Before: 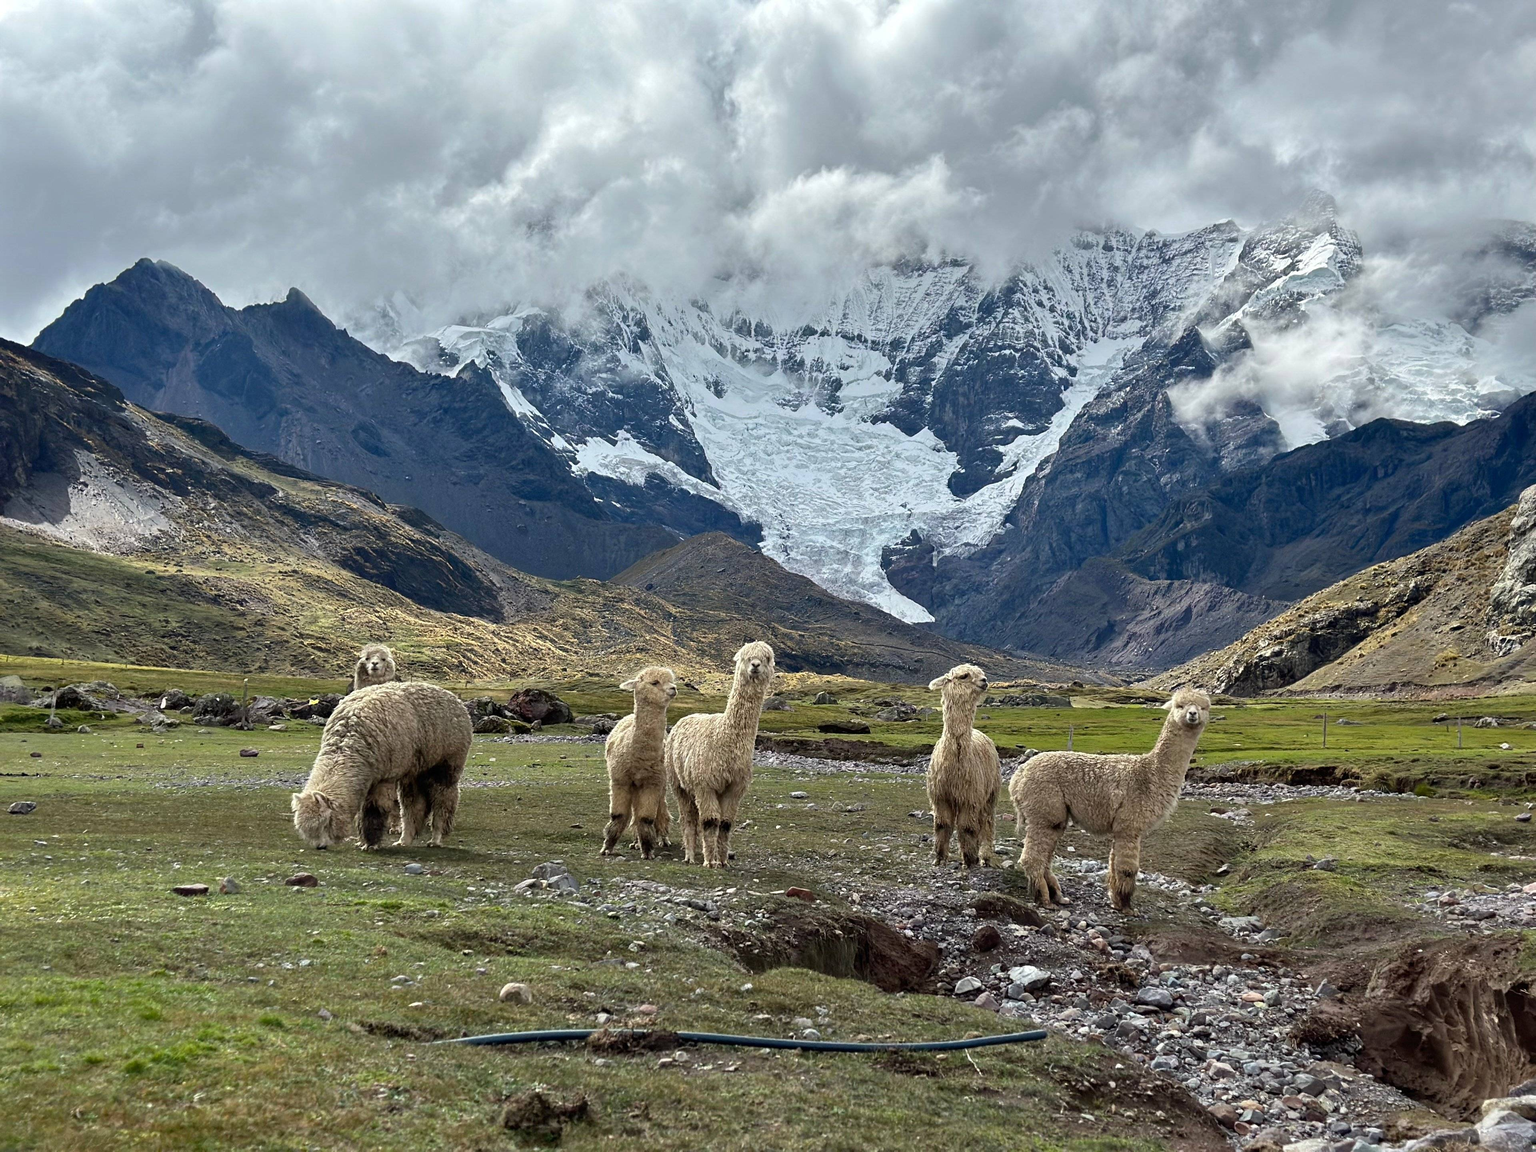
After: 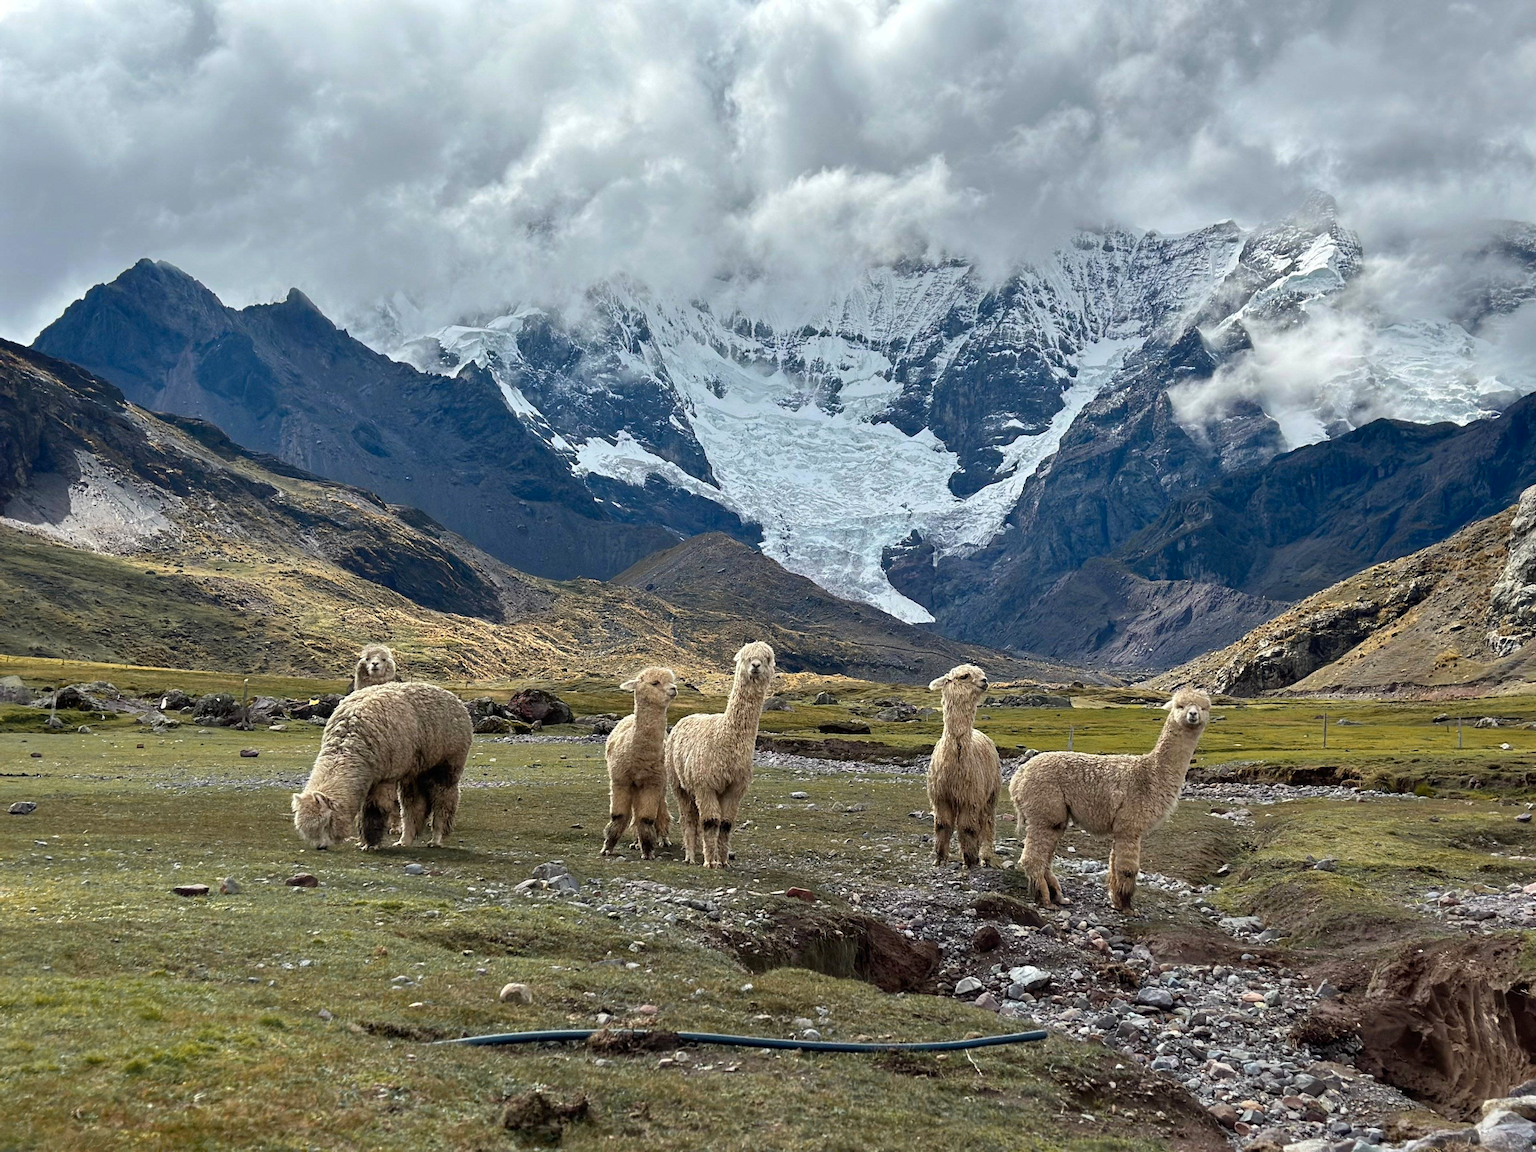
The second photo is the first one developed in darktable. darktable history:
color zones: curves: ch1 [(0.263, 0.53) (0.376, 0.287) (0.487, 0.512) (0.748, 0.547) (1, 0.513)]; ch2 [(0.262, 0.45) (0.751, 0.477)]
